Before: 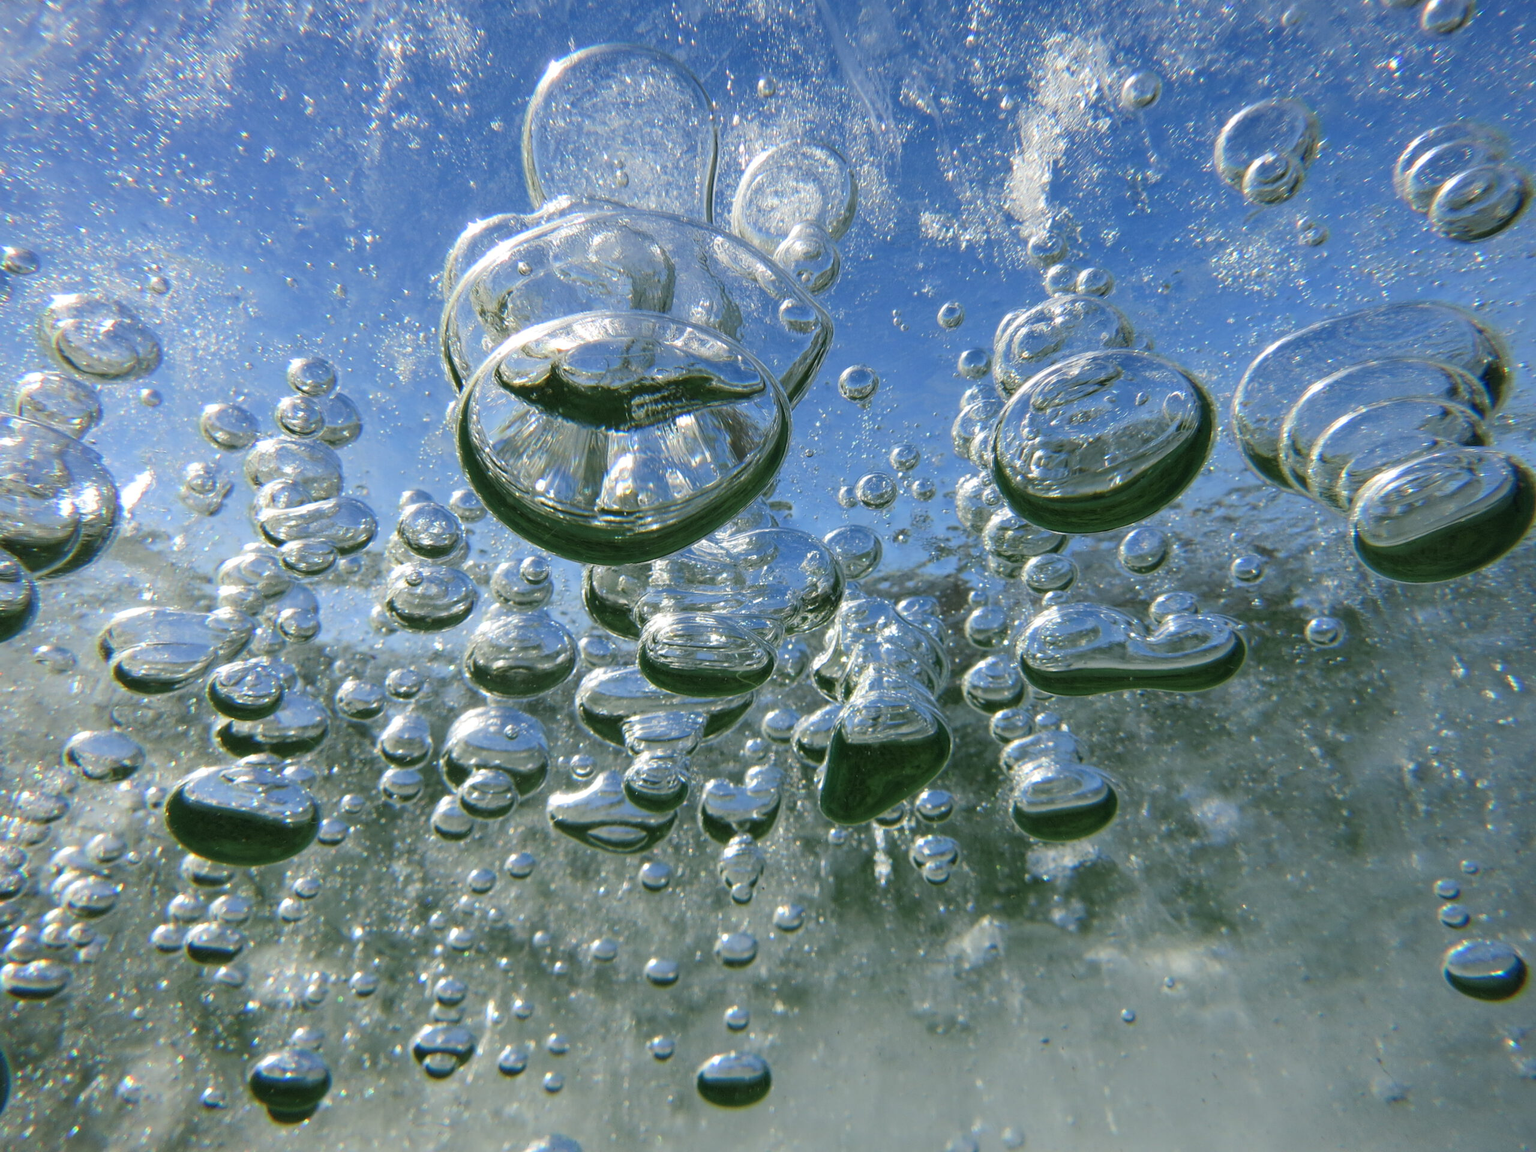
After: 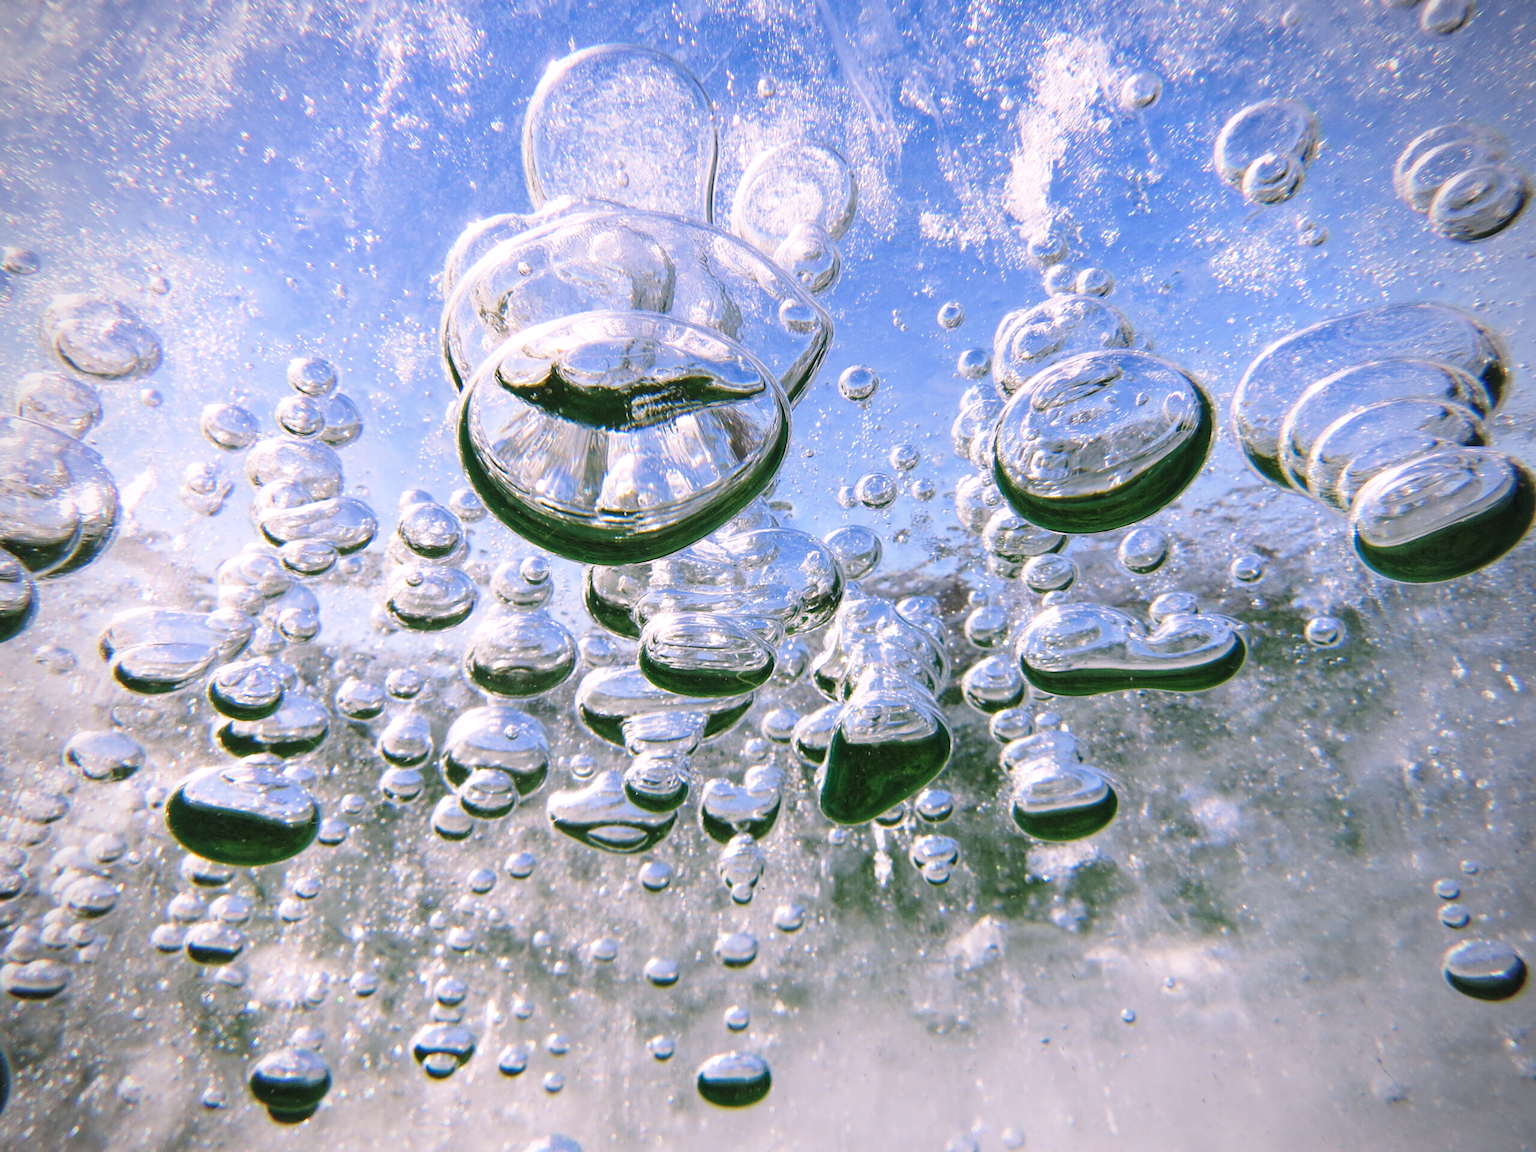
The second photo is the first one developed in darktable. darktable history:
base curve: curves: ch0 [(0, 0) (0.028, 0.03) (0.121, 0.232) (0.46, 0.748) (0.859, 0.968) (1, 1)], preserve colors none
white balance: red 1.188, blue 1.11
vignetting: on, module defaults
